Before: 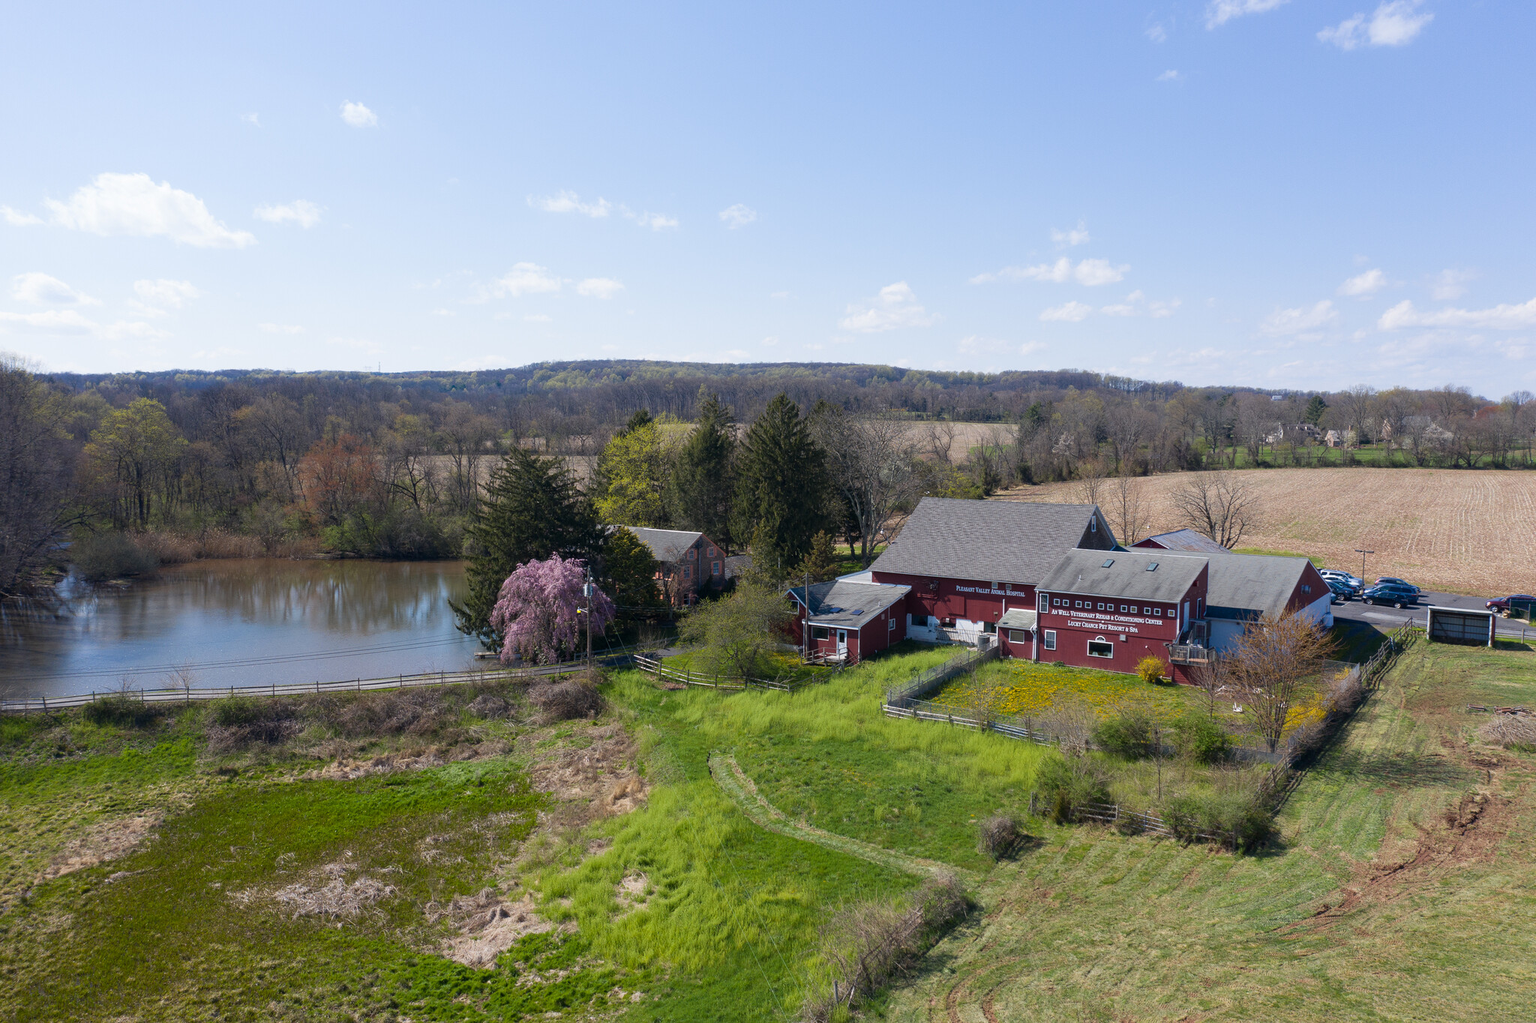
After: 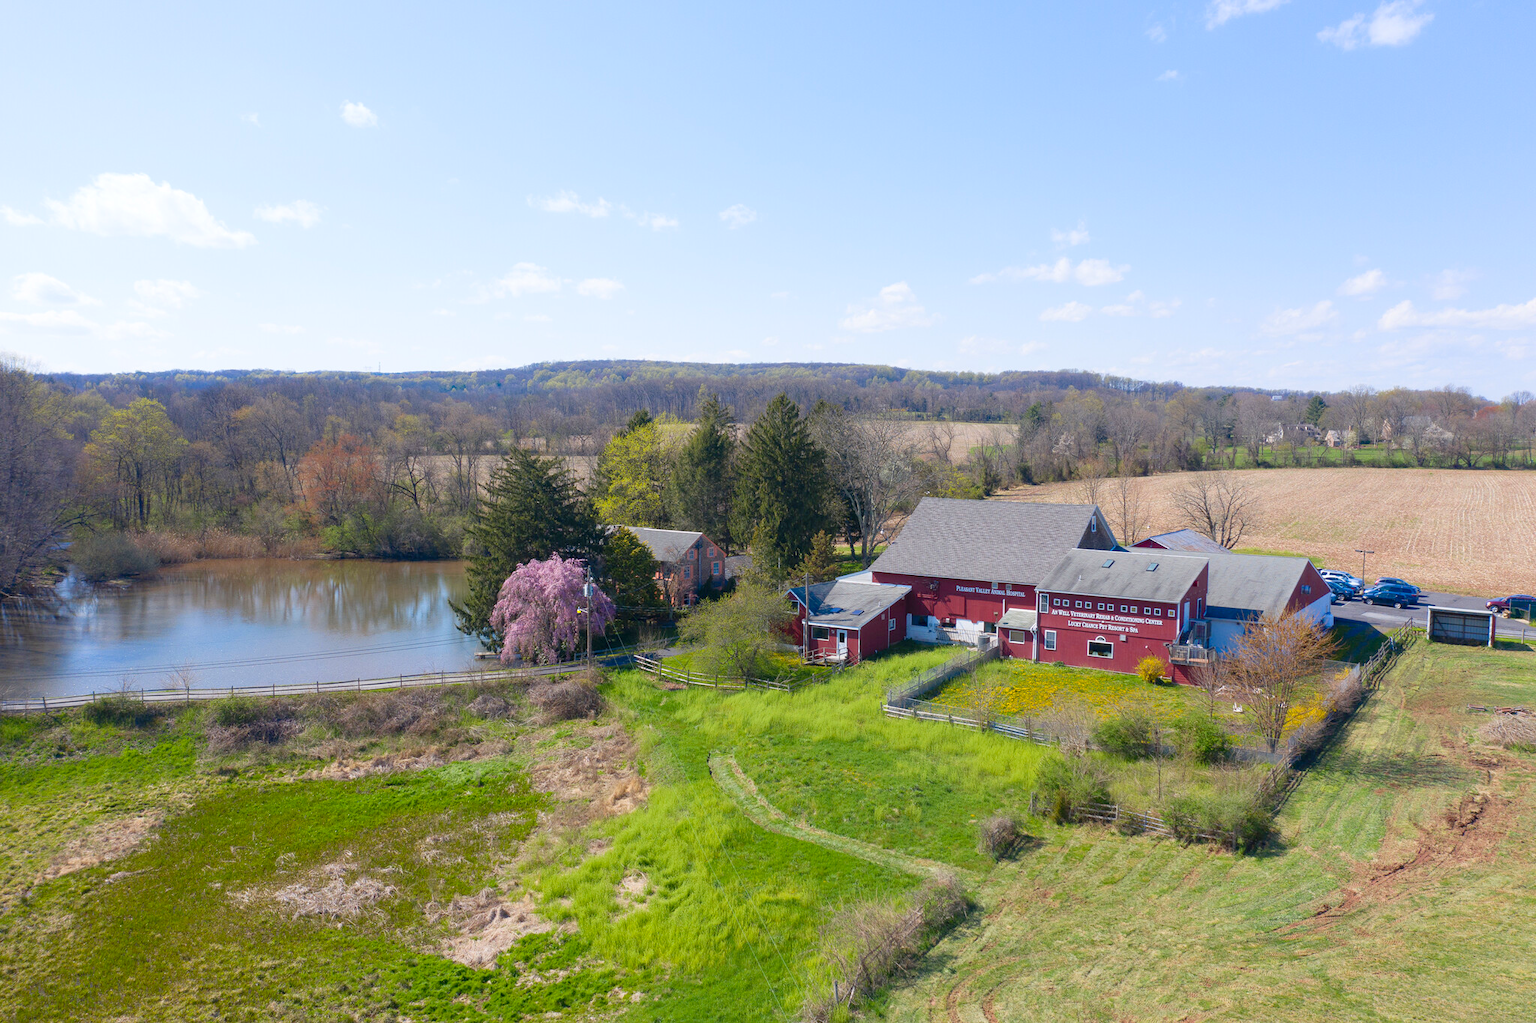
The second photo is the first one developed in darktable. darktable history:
contrast brightness saturation: contrast 0.043, saturation 0.07
levels: levels [0, 0.43, 0.984]
